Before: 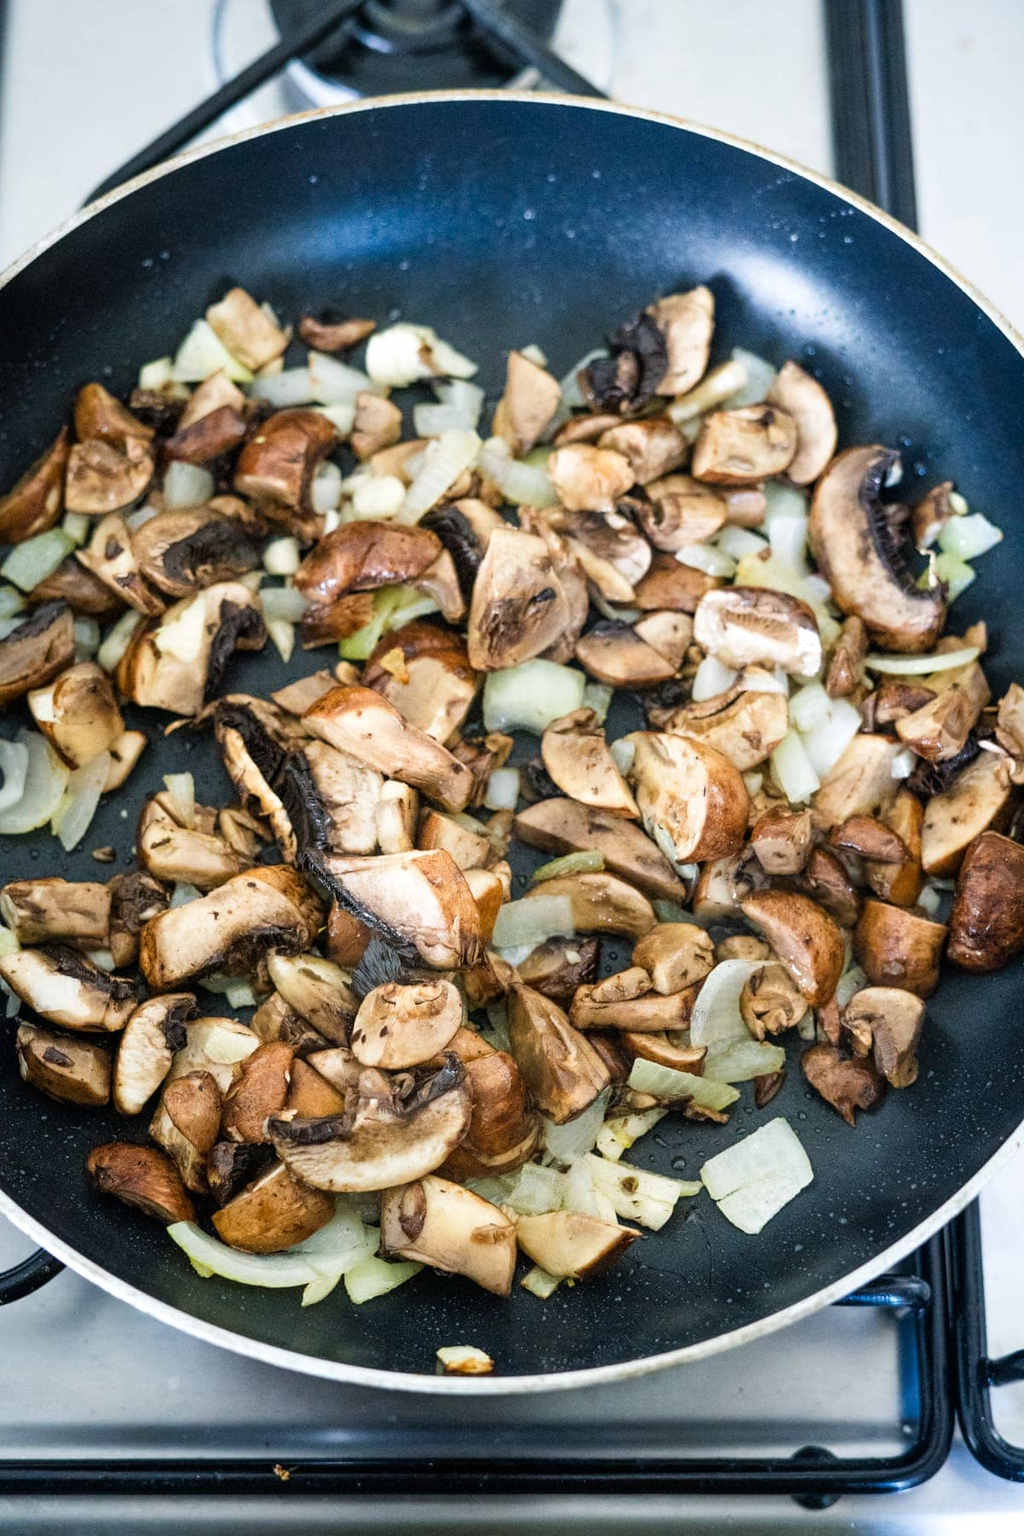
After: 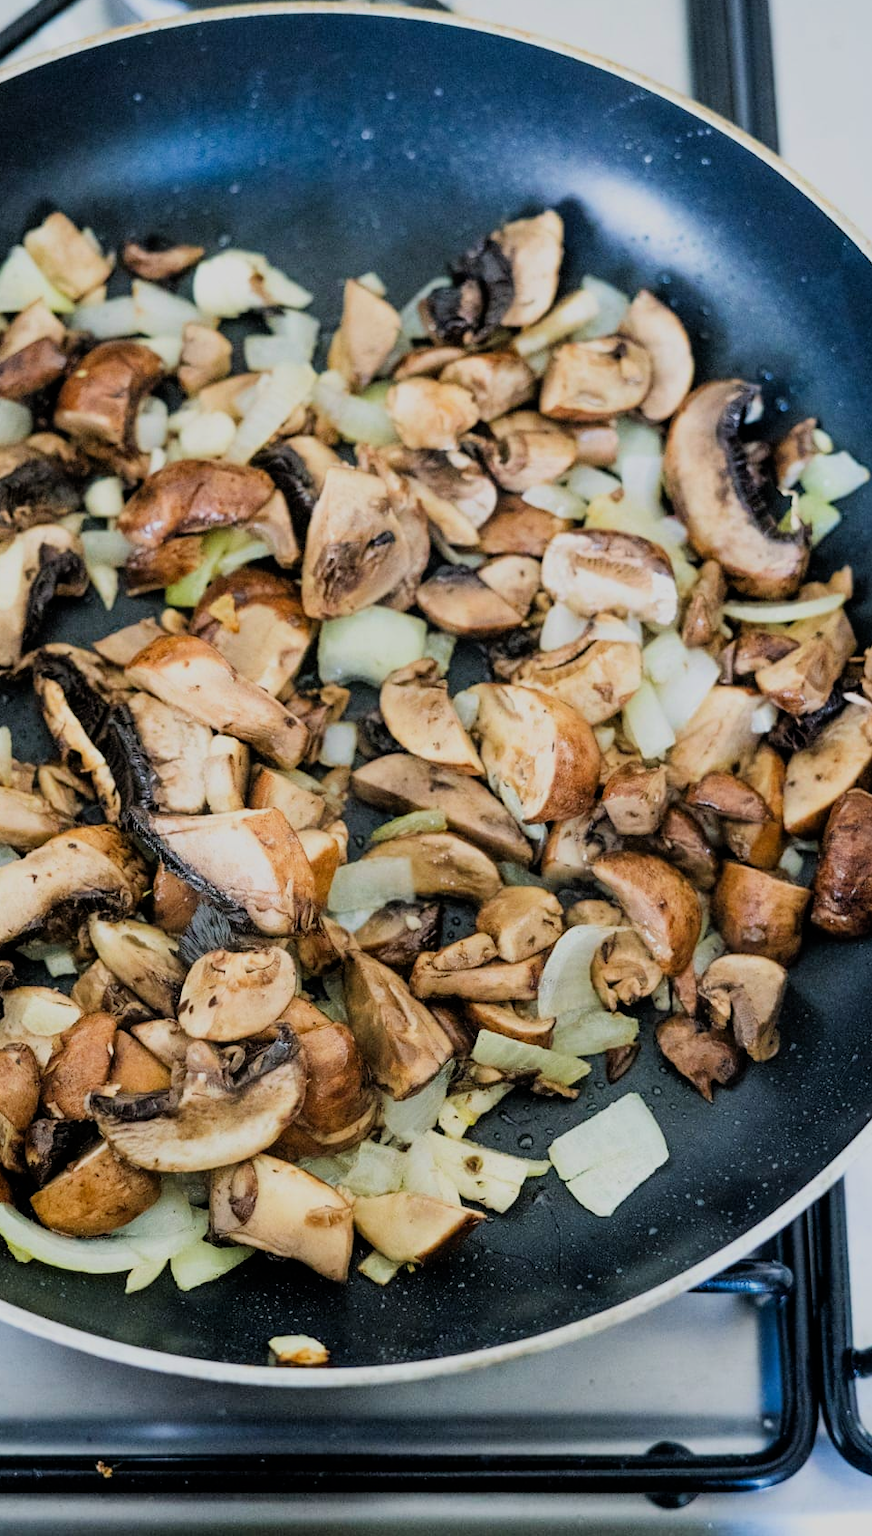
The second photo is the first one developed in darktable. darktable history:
filmic rgb: black relative exposure -7.65 EV, white relative exposure 4.56 EV, hardness 3.61, color science v6 (2022)
crop and rotate: left 17.959%, top 5.771%, right 1.742%
